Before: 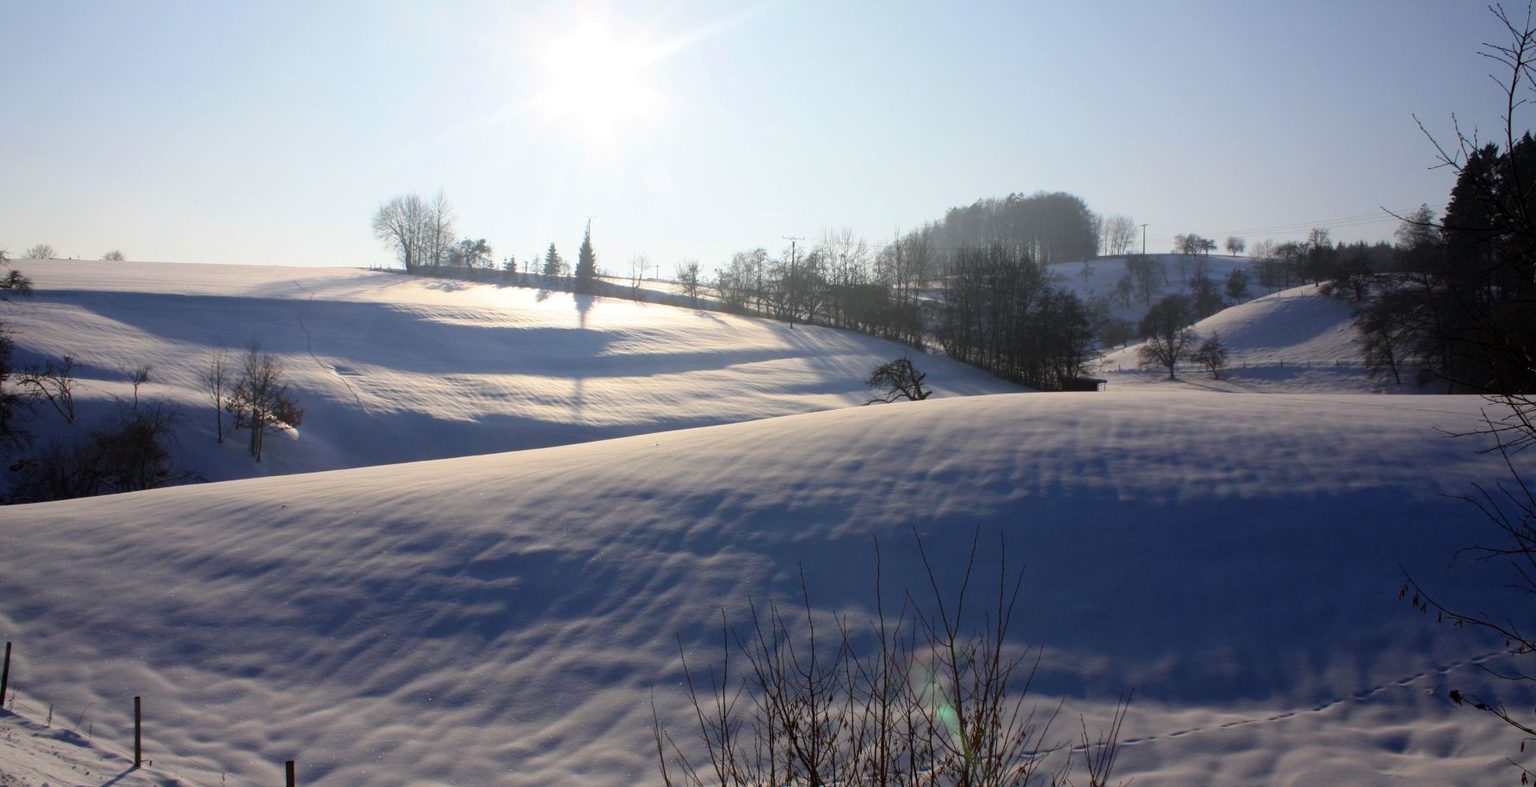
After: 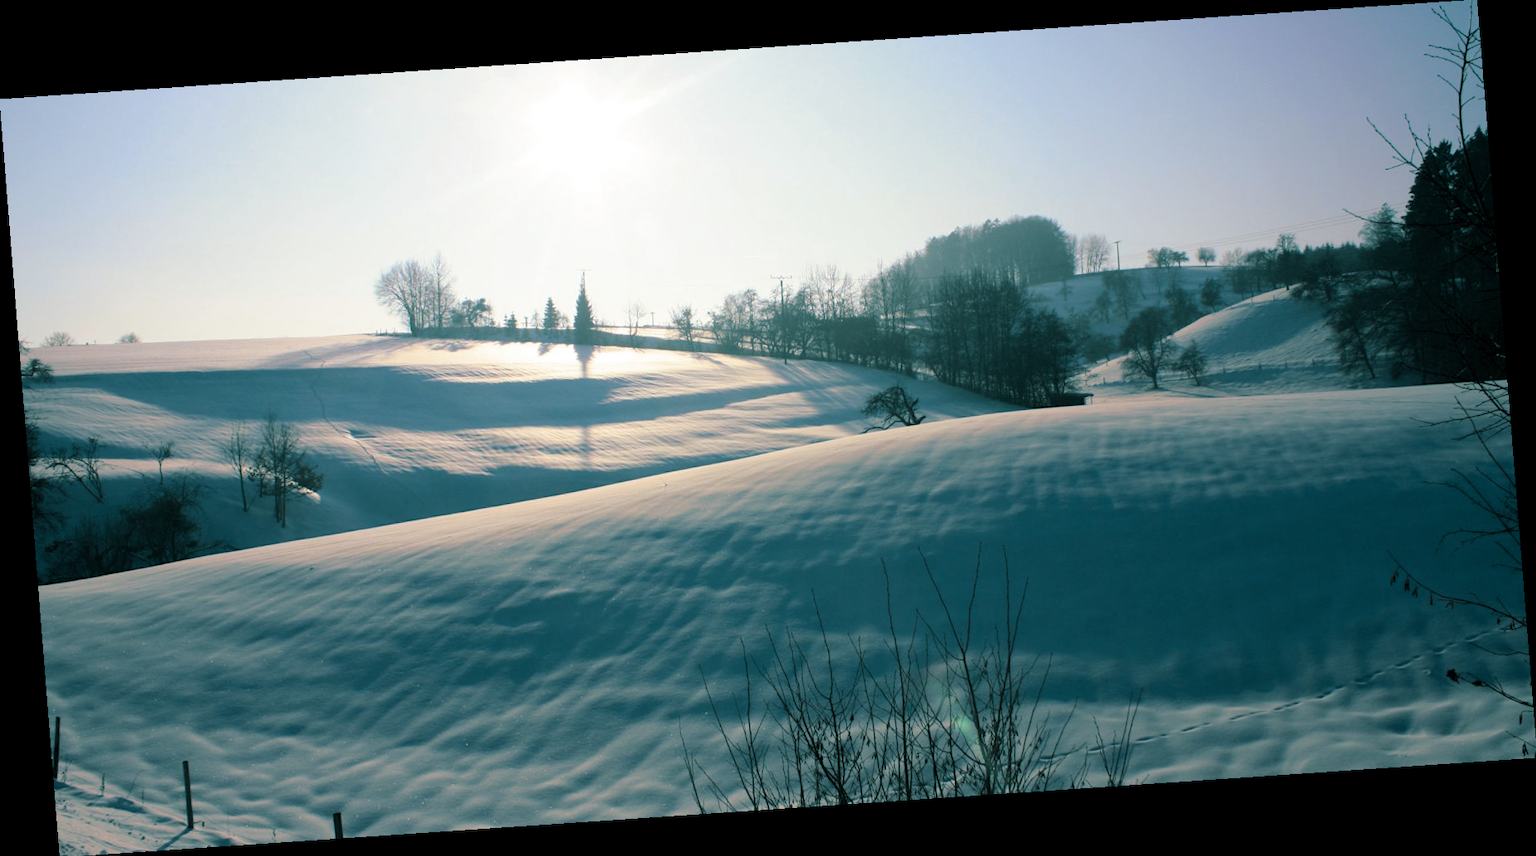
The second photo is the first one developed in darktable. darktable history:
rotate and perspective: rotation -4.2°, shear 0.006, automatic cropping off
split-toning: shadows › hue 186.43°, highlights › hue 49.29°, compress 30.29%
